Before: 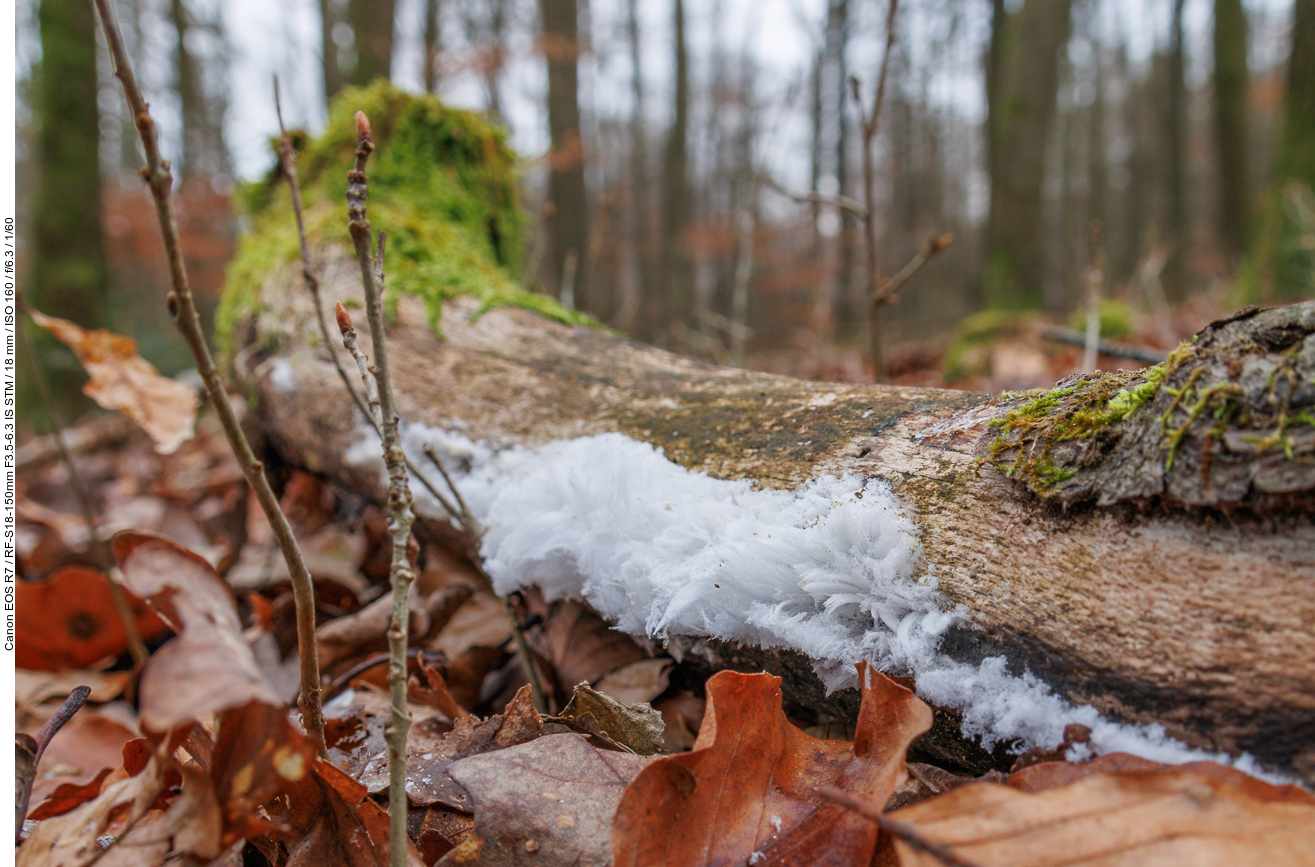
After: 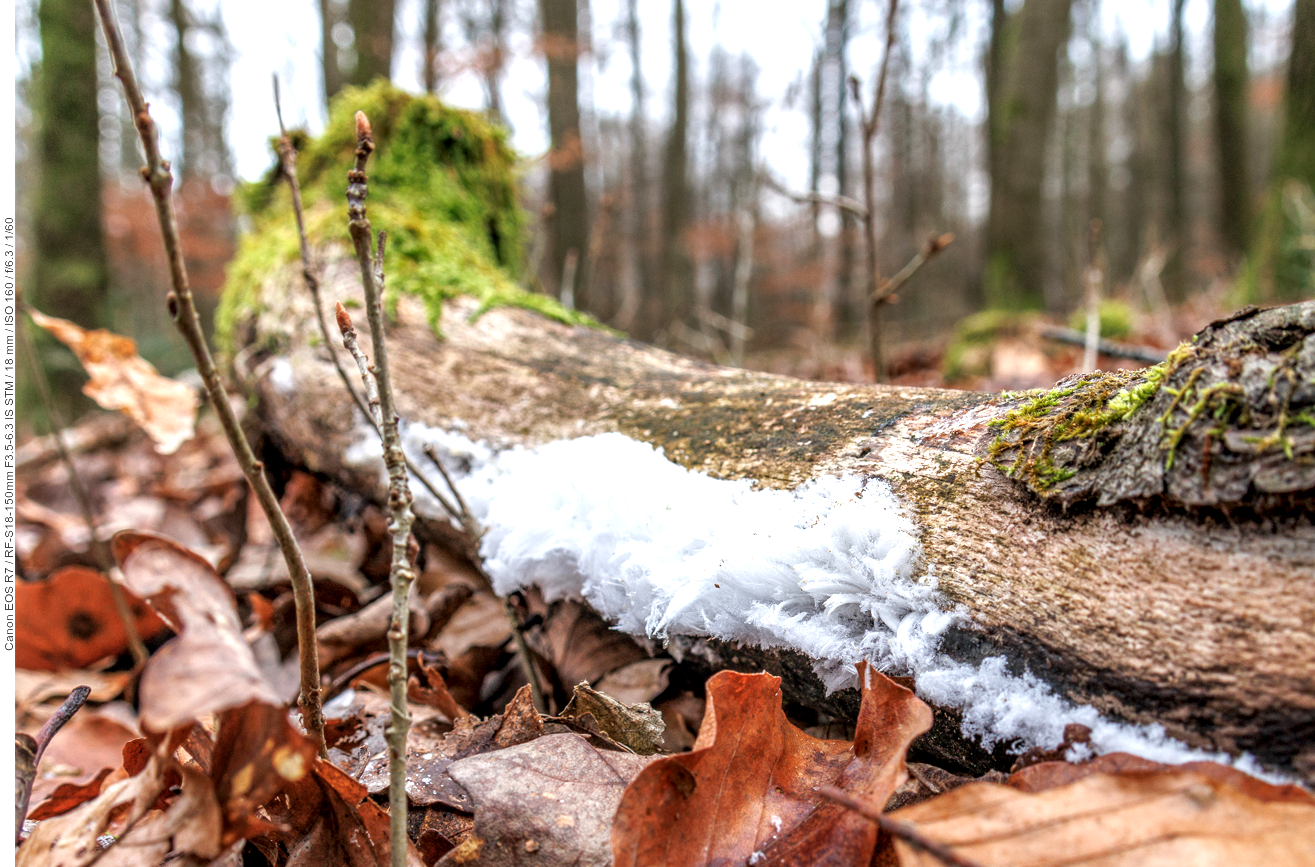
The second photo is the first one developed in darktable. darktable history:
tone equalizer: -8 EV -0.744 EV, -7 EV -0.72 EV, -6 EV -0.61 EV, -5 EV -0.413 EV, -3 EV 0.398 EV, -2 EV 0.6 EV, -1 EV 0.699 EV, +0 EV 0.756 EV
local contrast: highlights 62%, detail 143%, midtone range 0.431
